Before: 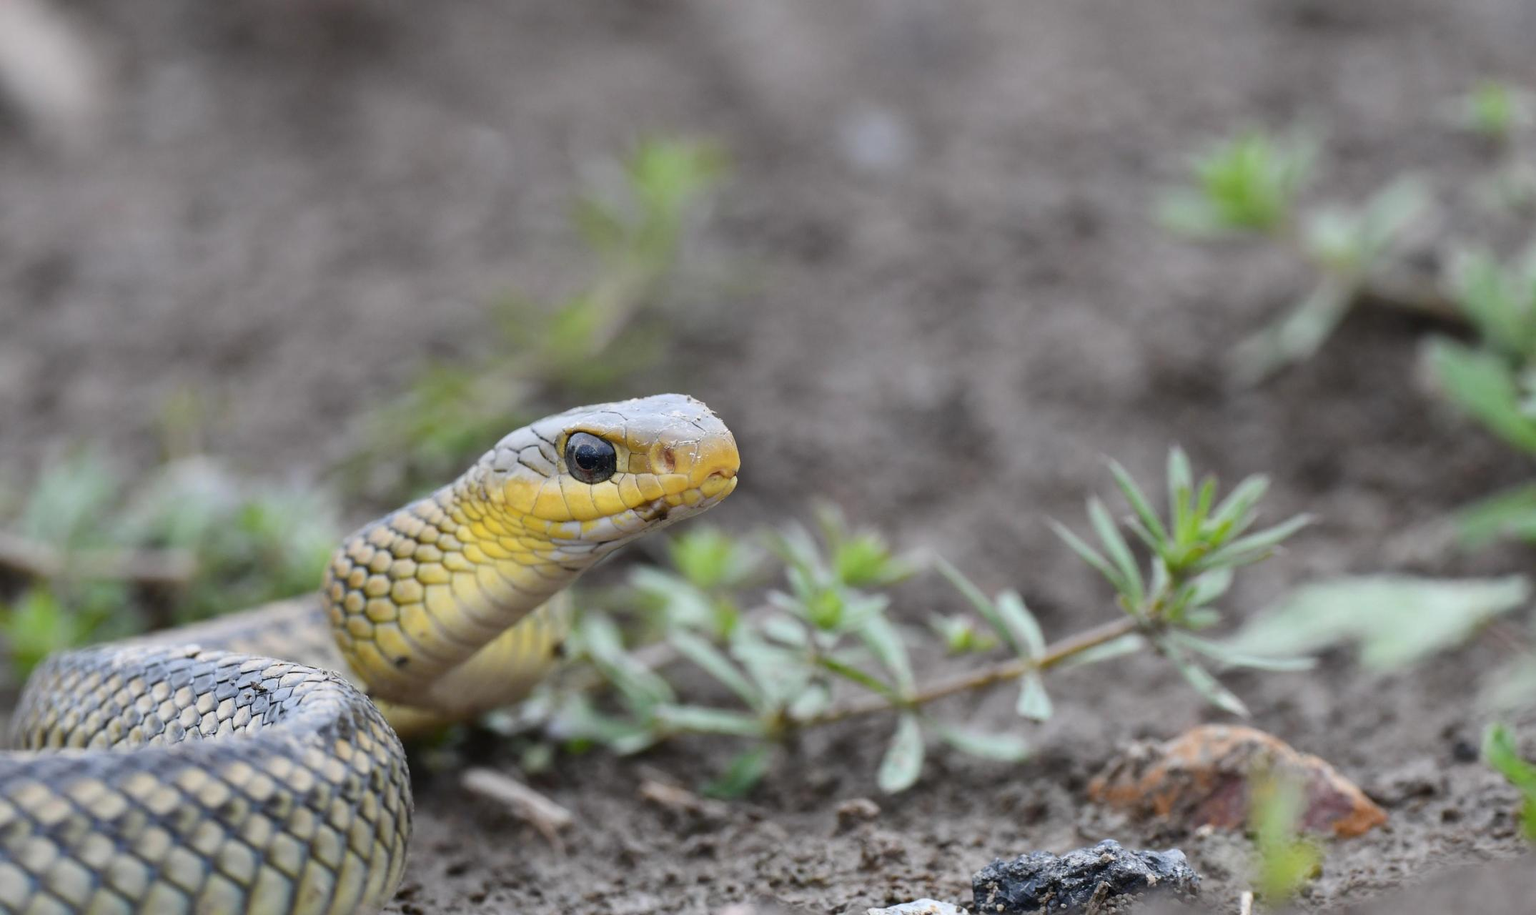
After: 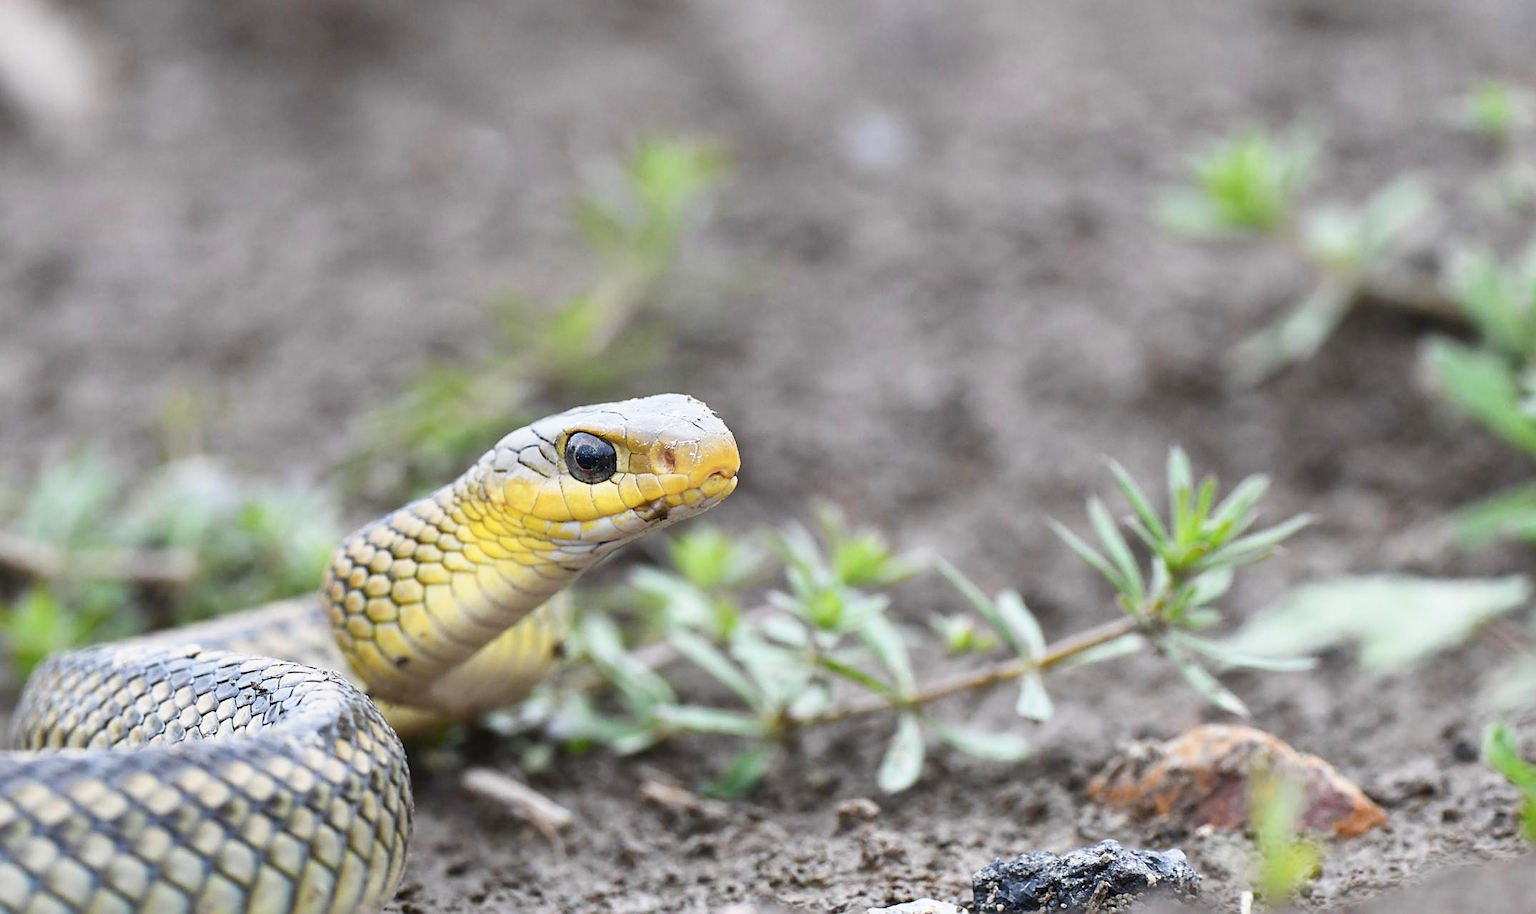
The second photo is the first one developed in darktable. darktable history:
sharpen: on, module defaults
base curve: curves: ch0 [(0, 0) (0.579, 0.807) (1, 1)], preserve colors none
